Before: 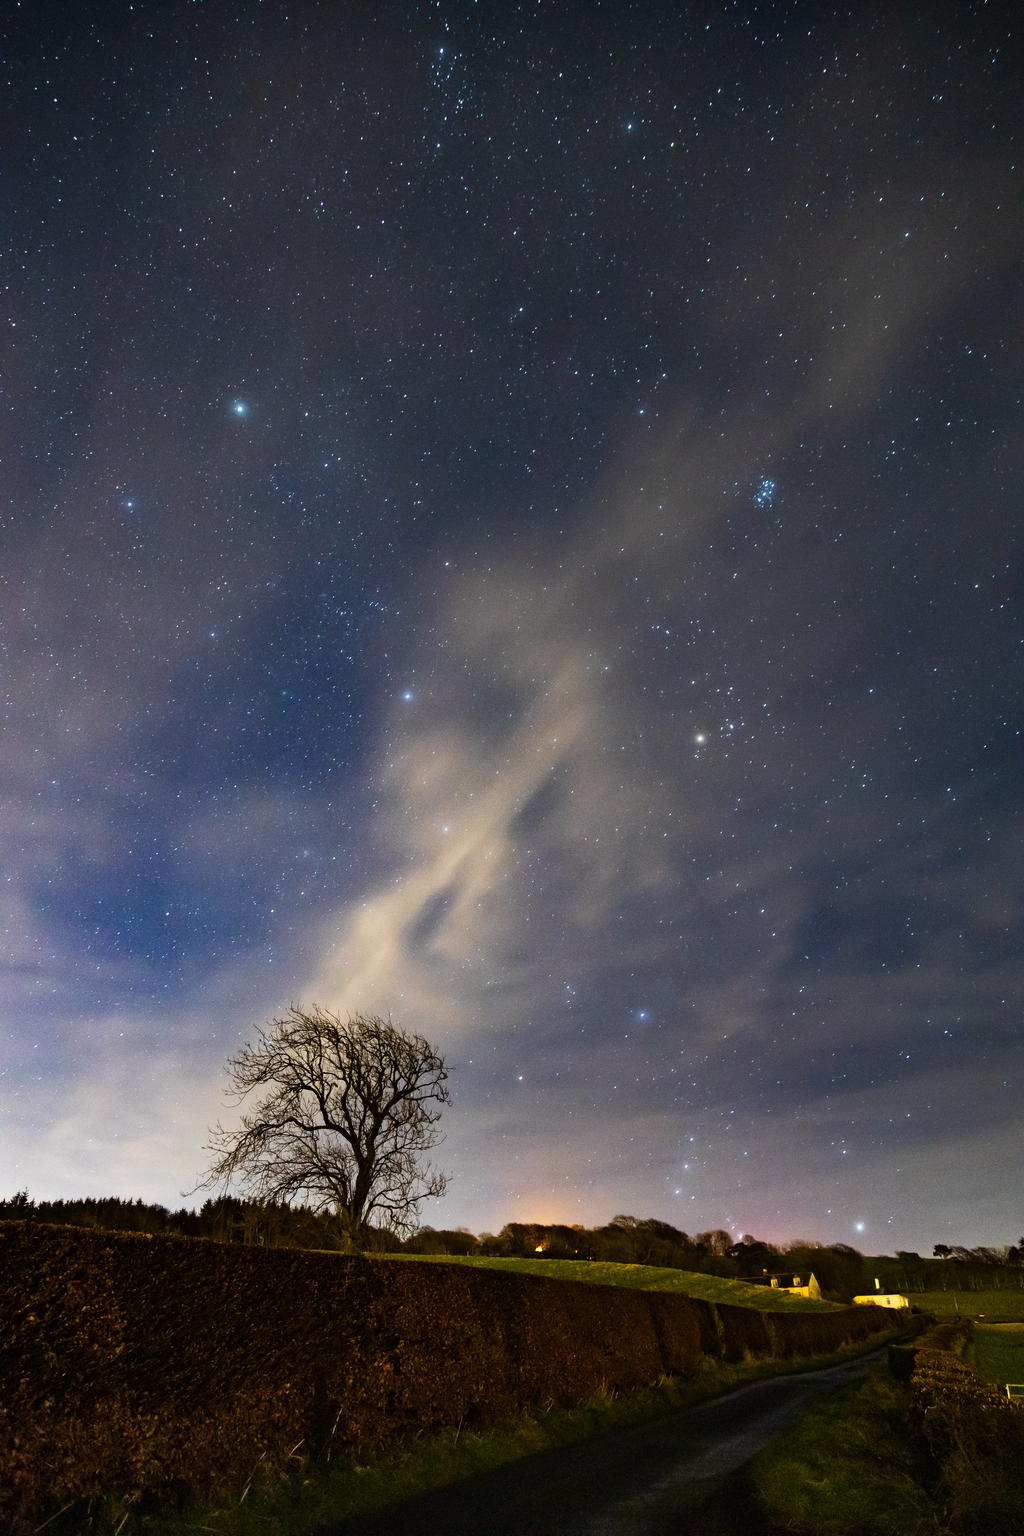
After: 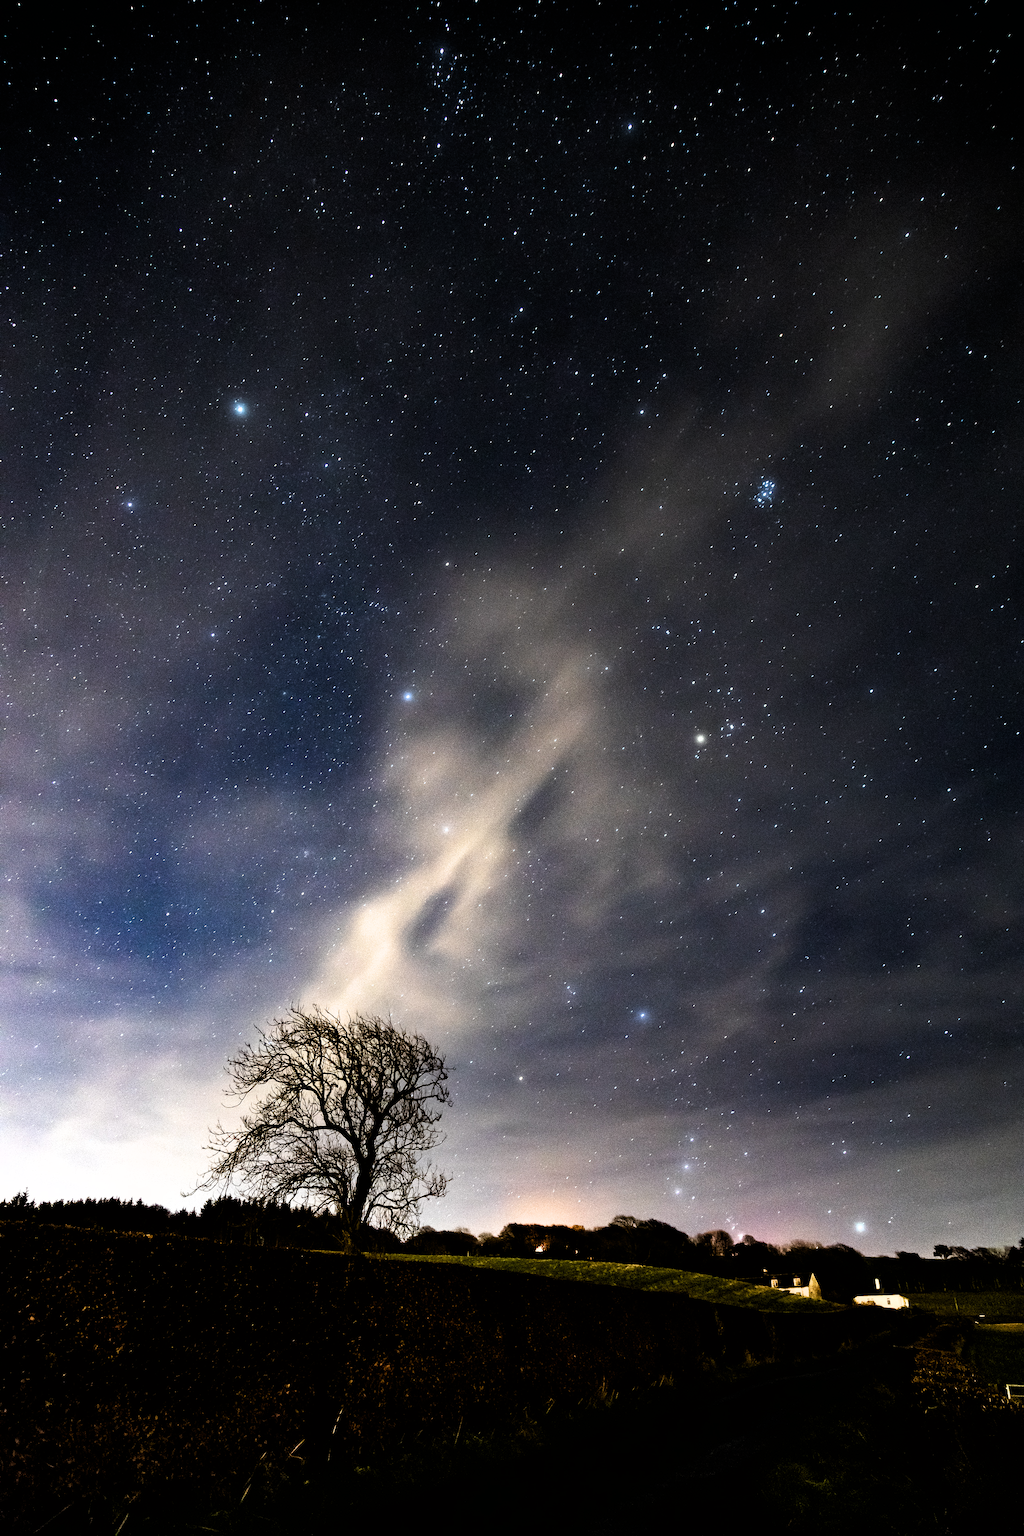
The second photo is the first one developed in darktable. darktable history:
filmic rgb: black relative exposure -8.19 EV, white relative exposure 2.24 EV, threshold 5.98 EV, hardness 7.18, latitude 85.68%, contrast 1.697, highlights saturation mix -4.45%, shadows ↔ highlights balance -2.61%, enable highlight reconstruction true
